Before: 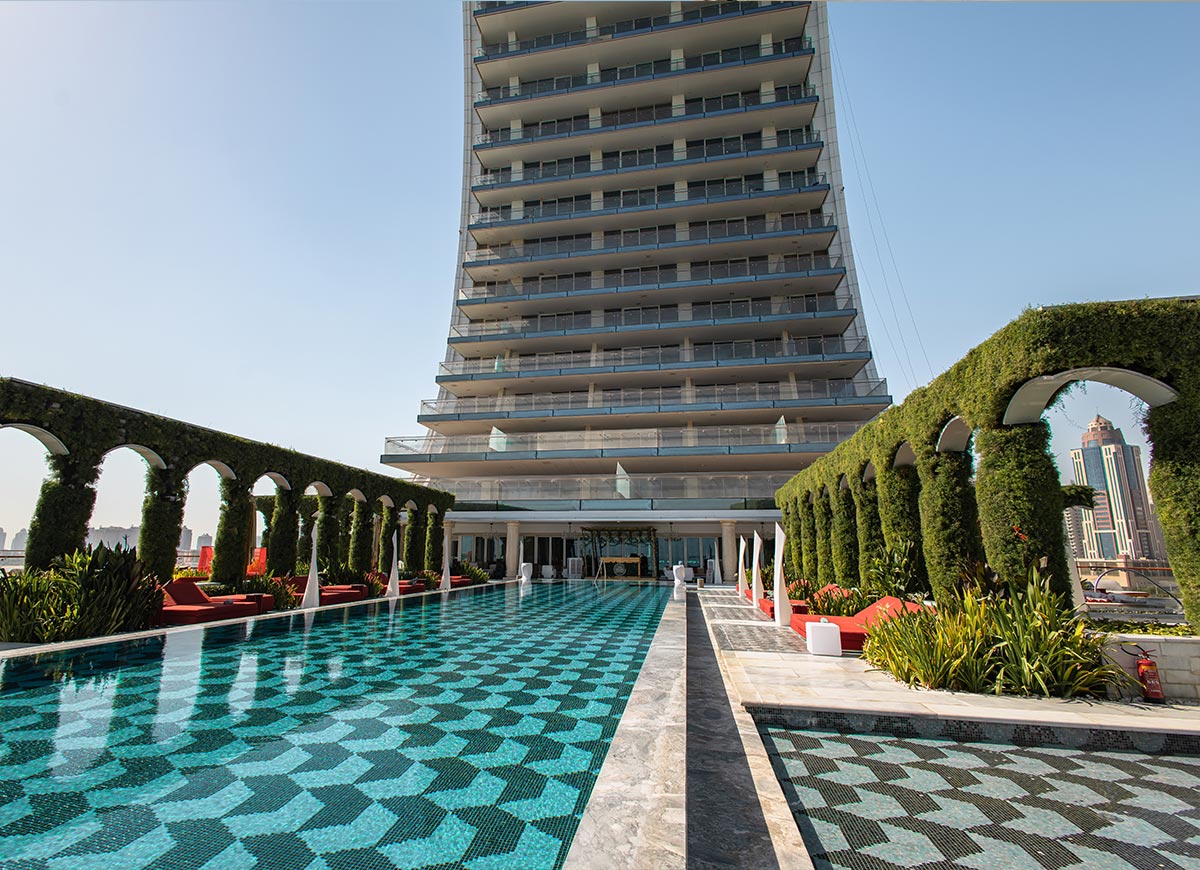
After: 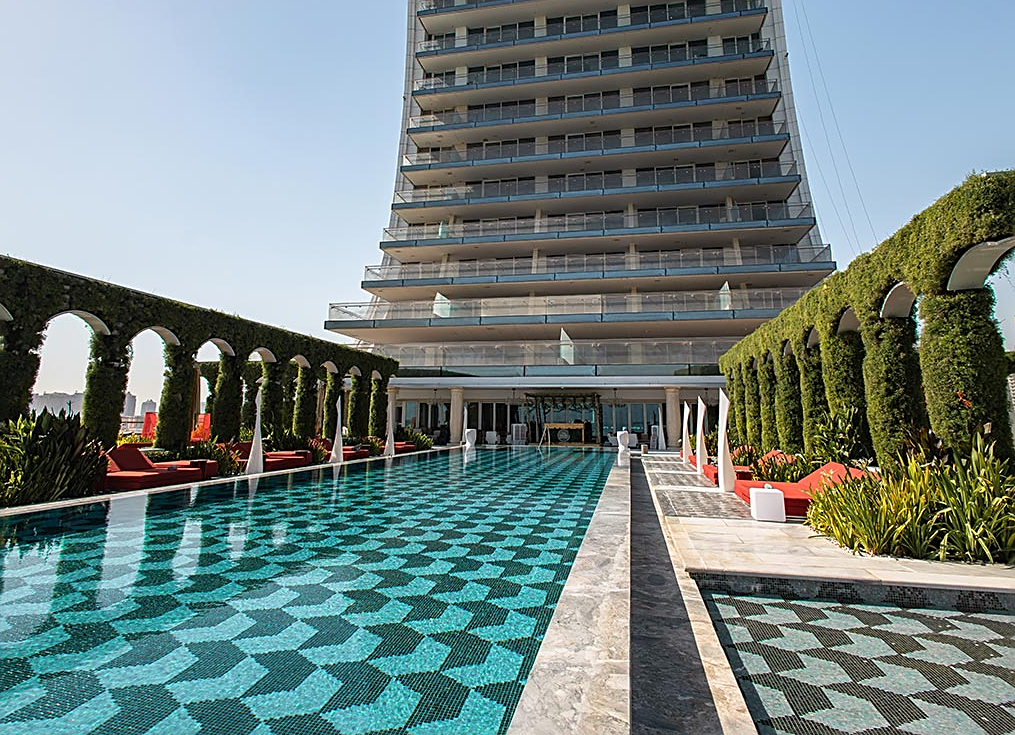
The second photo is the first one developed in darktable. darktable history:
sharpen: on, module defaults
crop and rotate: left 4.675%, top 15.426%, right 10.699%
